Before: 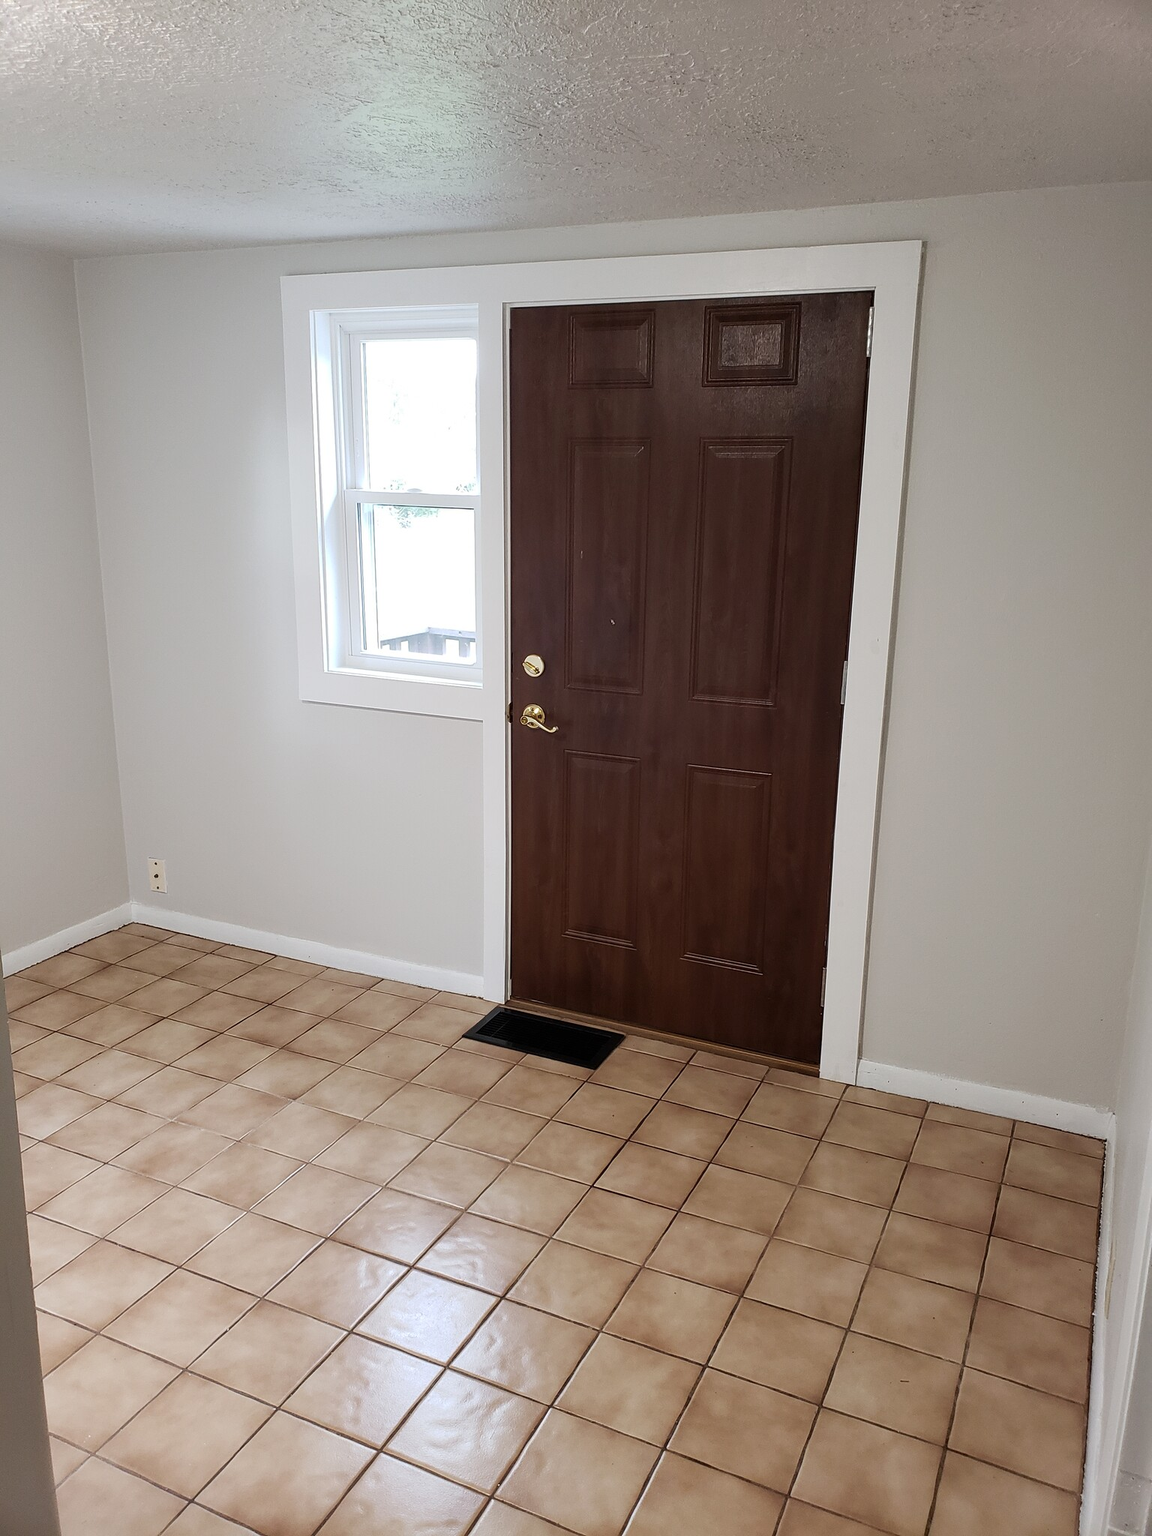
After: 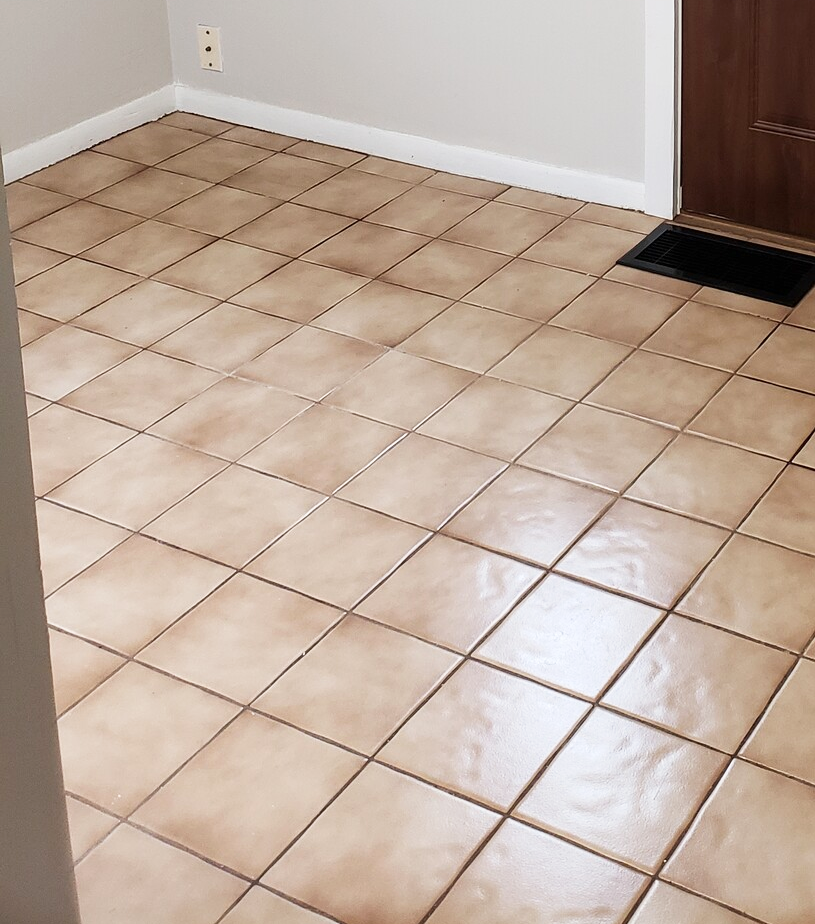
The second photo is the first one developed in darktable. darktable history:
crop and rotate: top 54.654%, right 46.879%, bottom 0.189%
base curve: curves: ch0 [(0, 0) (0.666, 0.806) (1, 1)], preserve colors none
